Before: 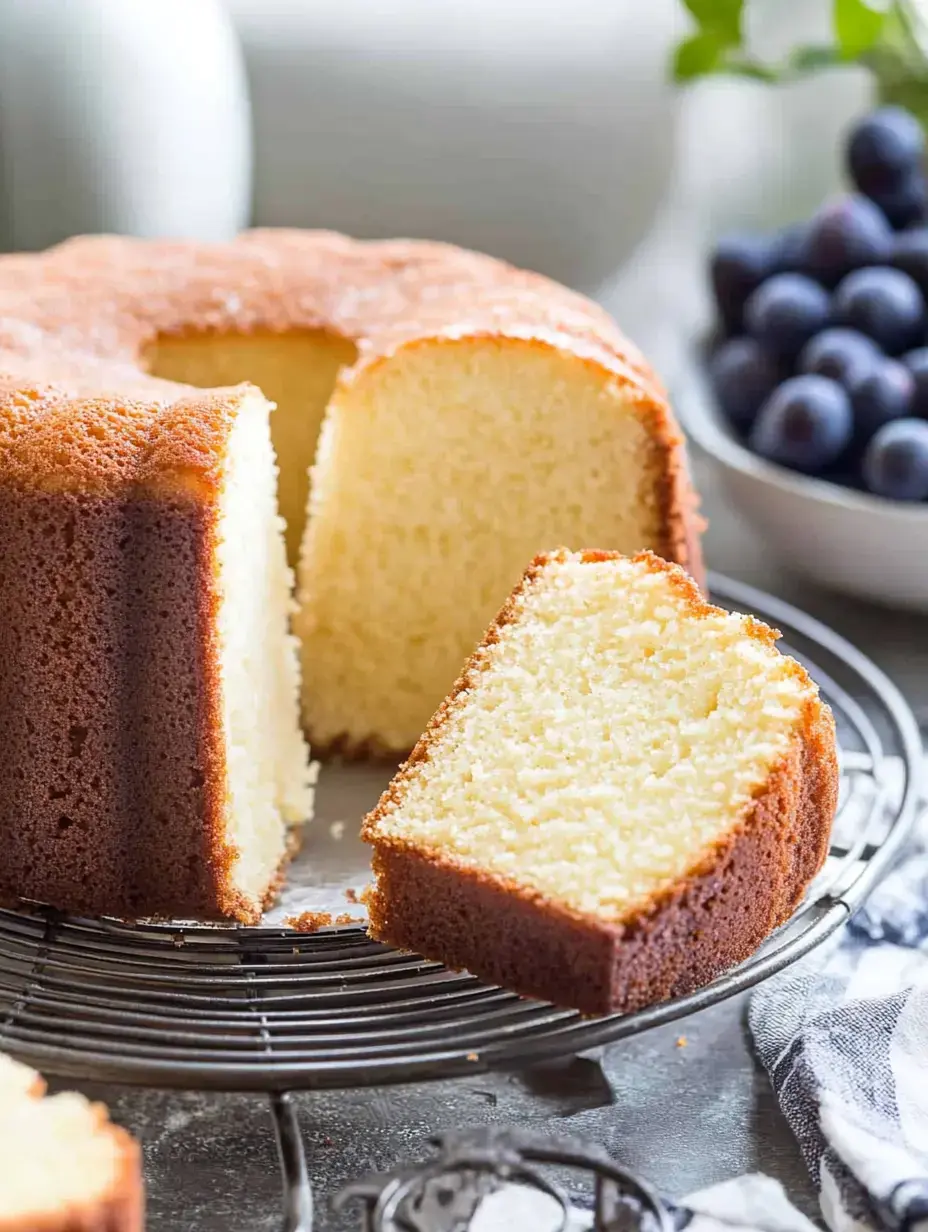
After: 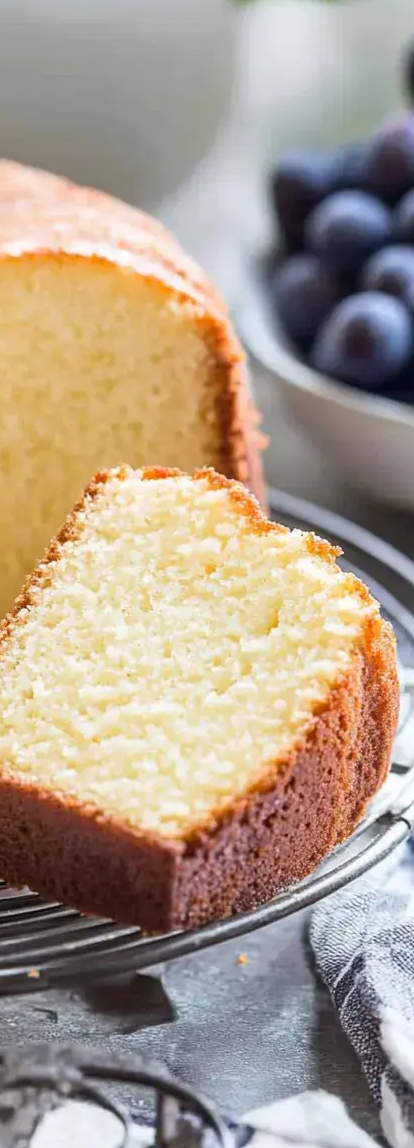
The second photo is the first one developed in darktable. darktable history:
crop: left 47.366%, top 6.799%, right 7.968%
